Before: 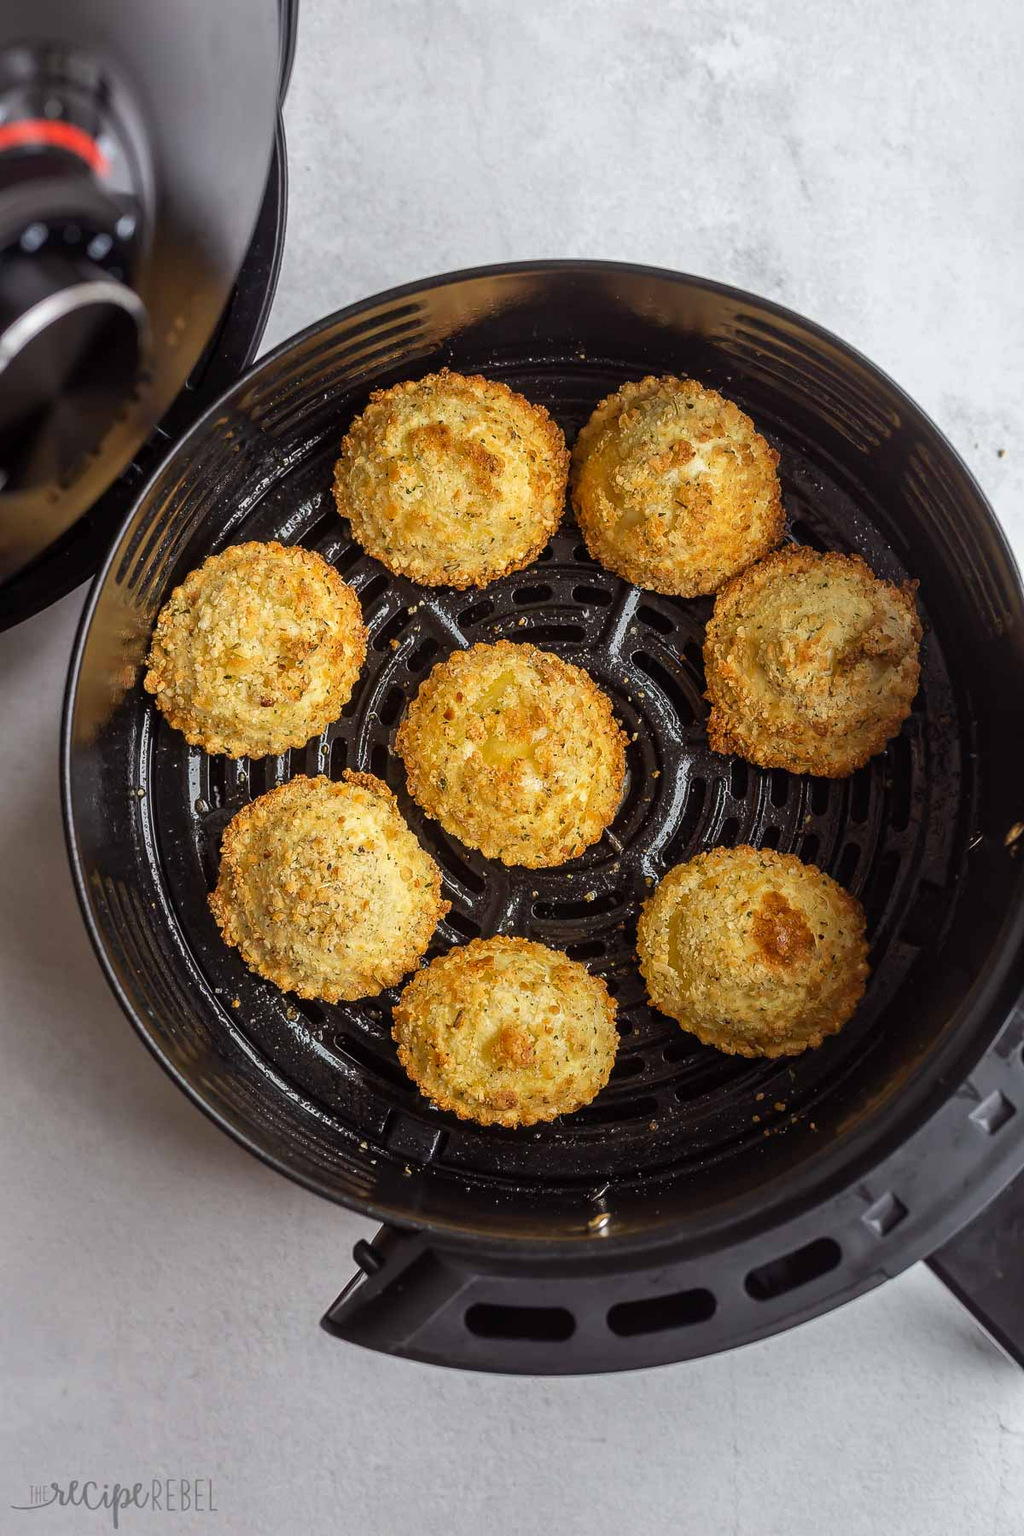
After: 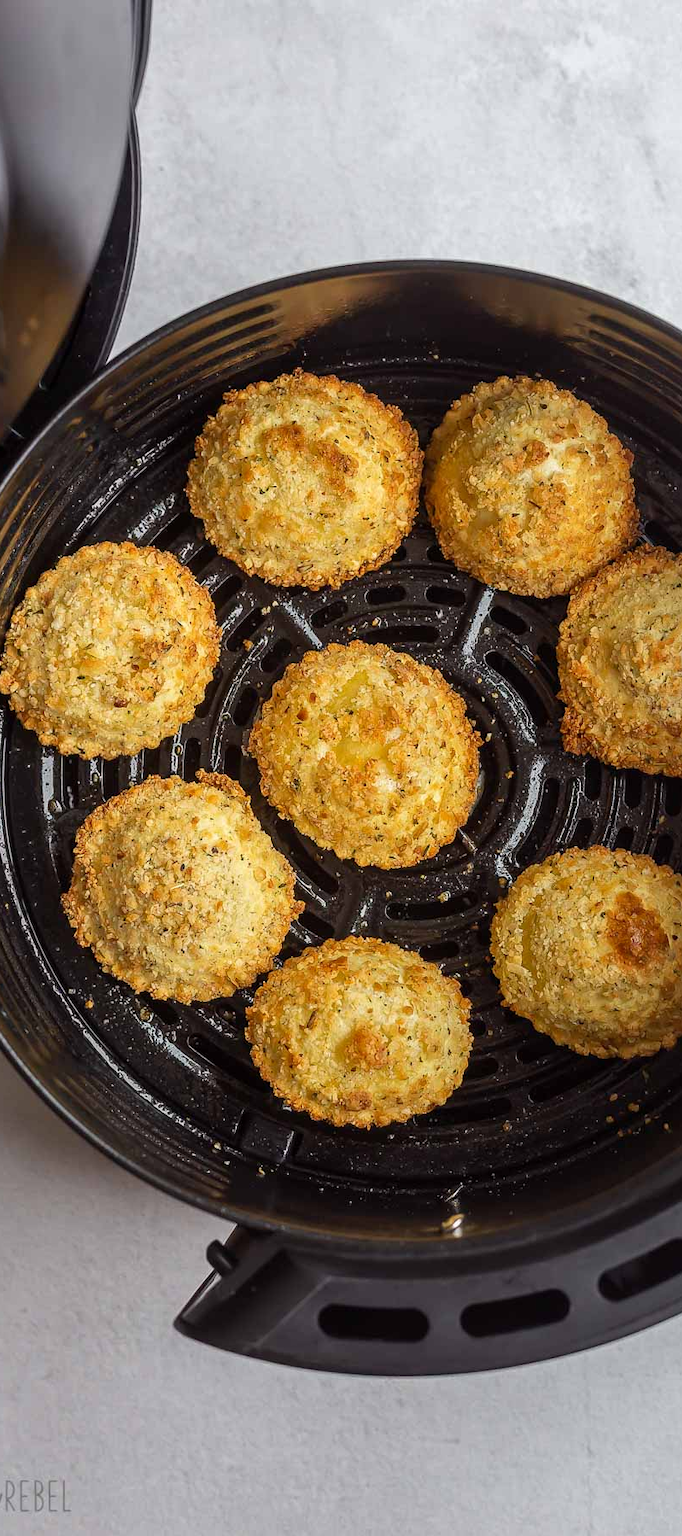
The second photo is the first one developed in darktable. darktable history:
crop and rotate: left 14.334%, right 19.064%
